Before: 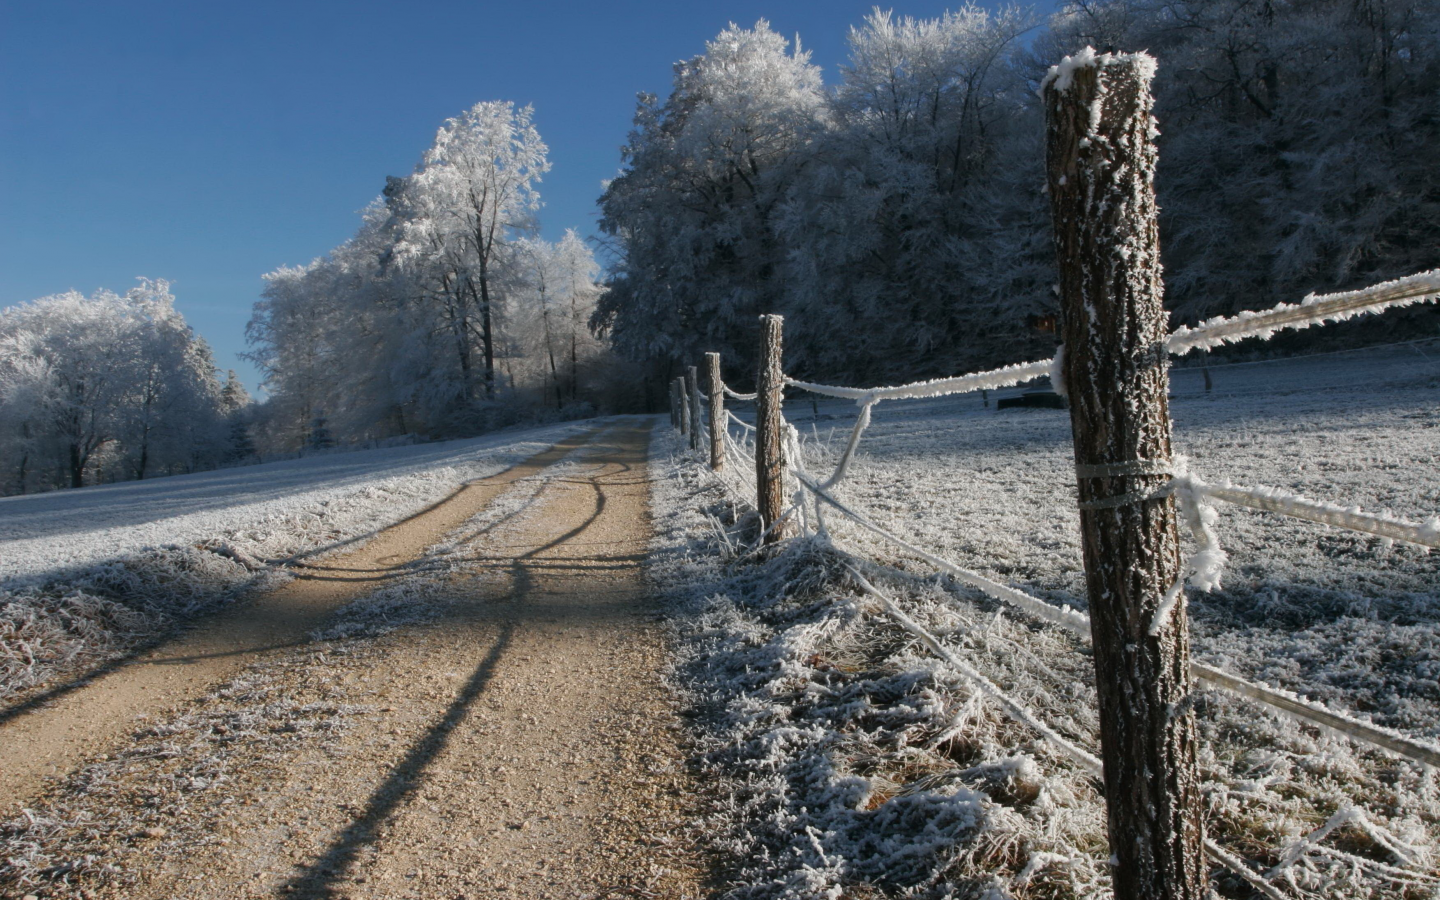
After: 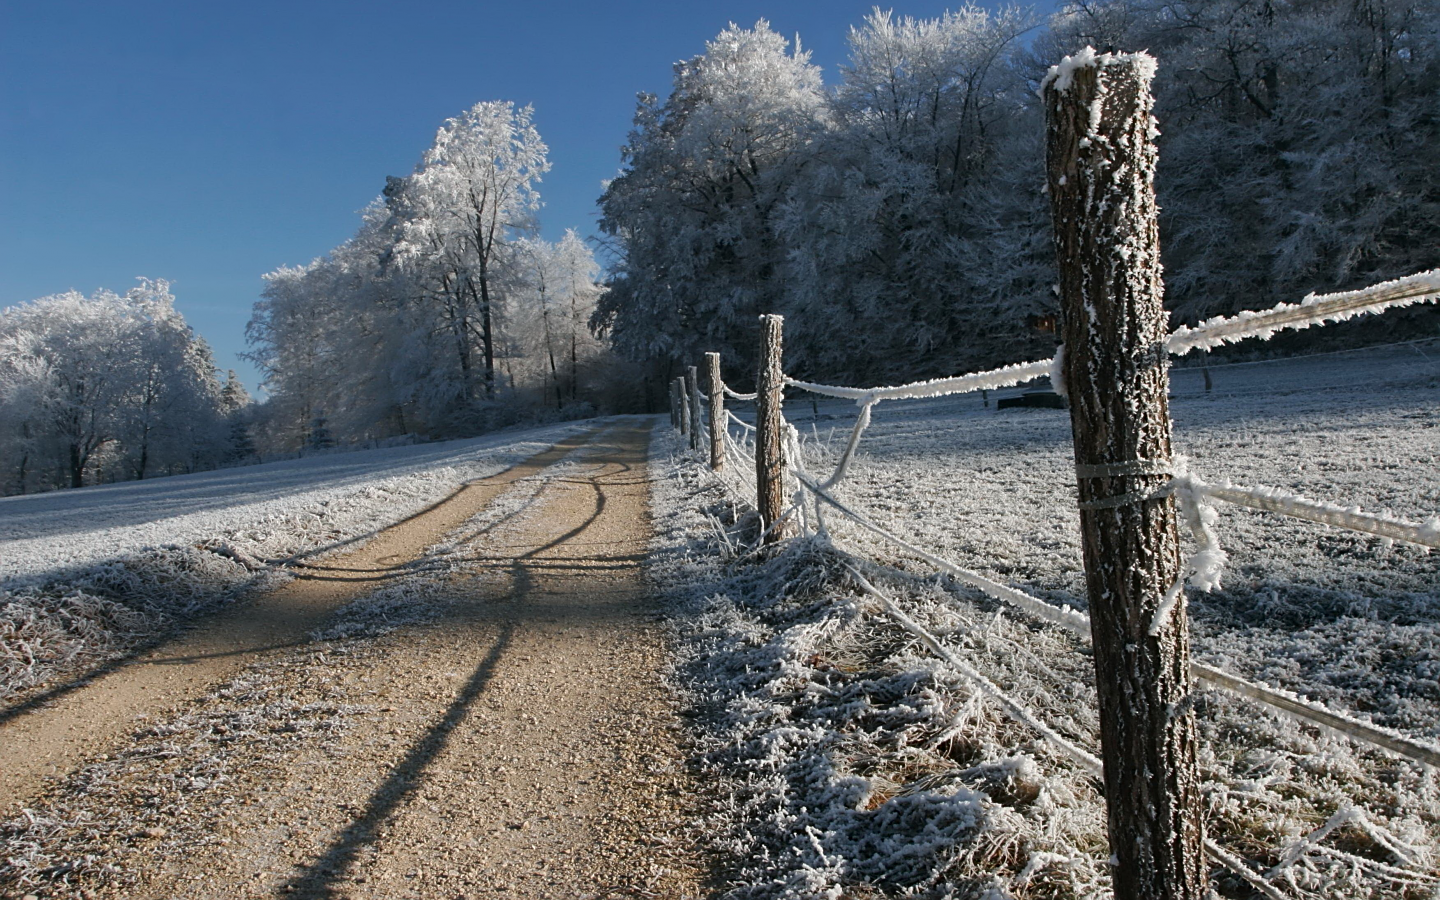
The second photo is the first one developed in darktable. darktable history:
sharpen: on, module defaults
shadows and highlights: radius 107.22, shadows 45.91, highlights -67.6, low approximation 0.01, soften with gaussian
